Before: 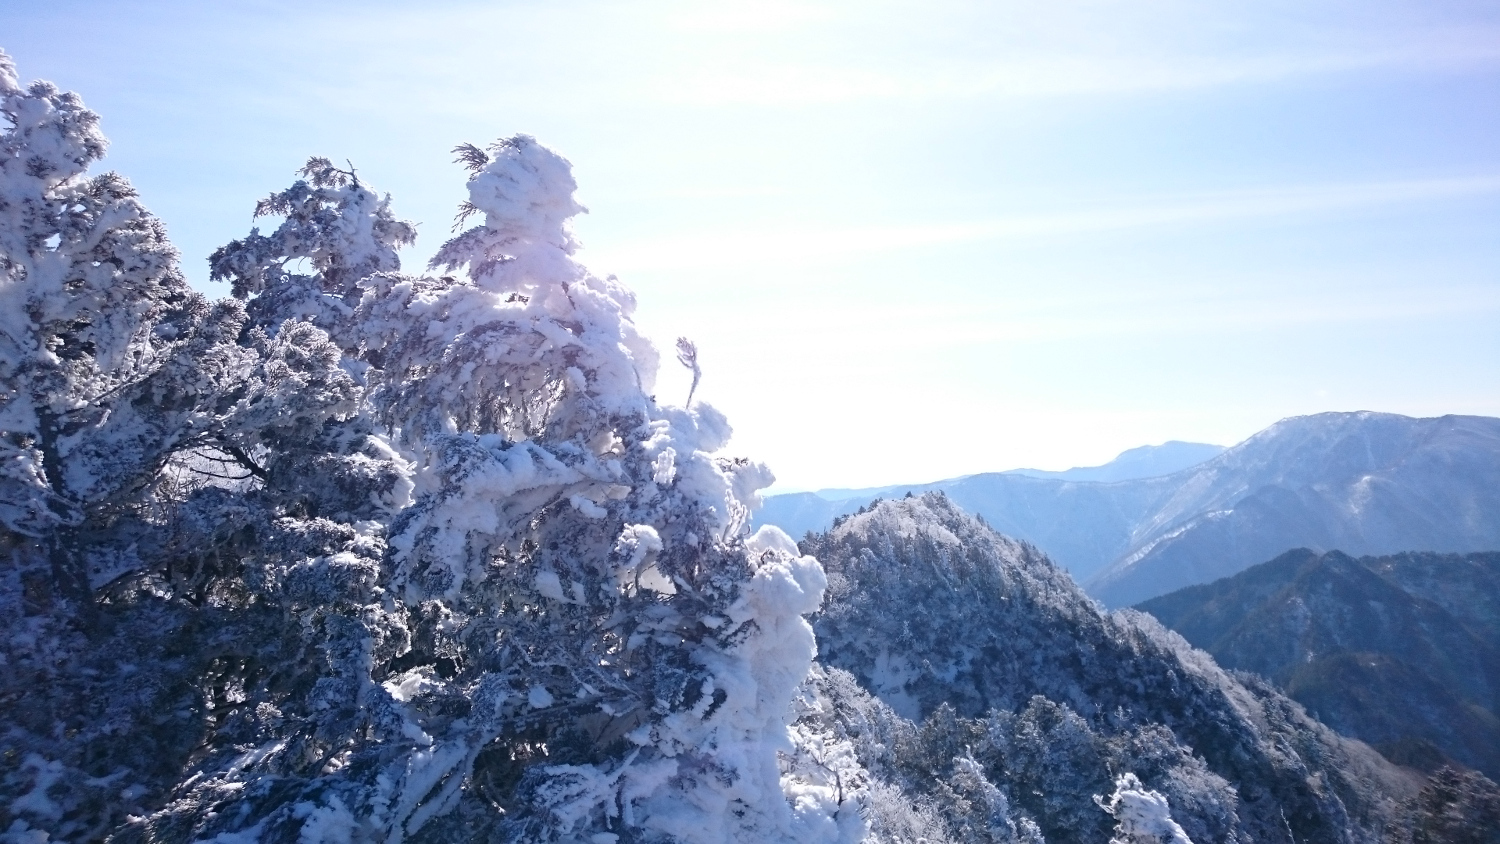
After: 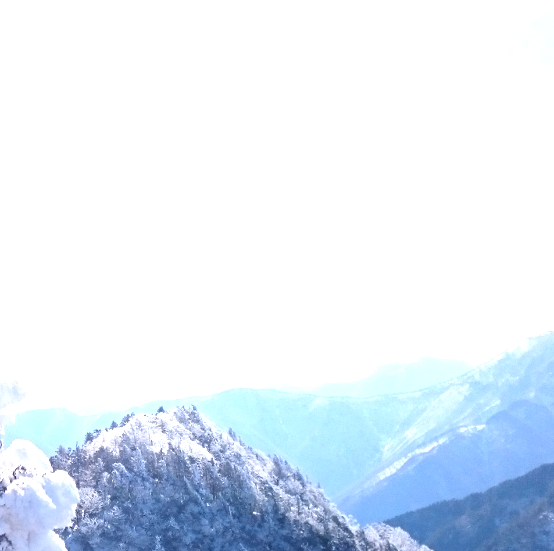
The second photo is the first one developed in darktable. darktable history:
exposure: black level correction 0.001, exposure 0.193 EV, compensate highlight preservation false
tone equalizer: -8 EV -0.736 EV, -7 EV -0.726 EV, -6 EV -0.576 EV, -5 EV -0.409 EV, -3 EV 0.383 EV, -2 EV 0.6 EV, -1 EV 0.695 EV, +0 EV 0.736 EV
crop and rotate: left 49.878%, top 10.117%, right 13.16%, bottom 24.586%
